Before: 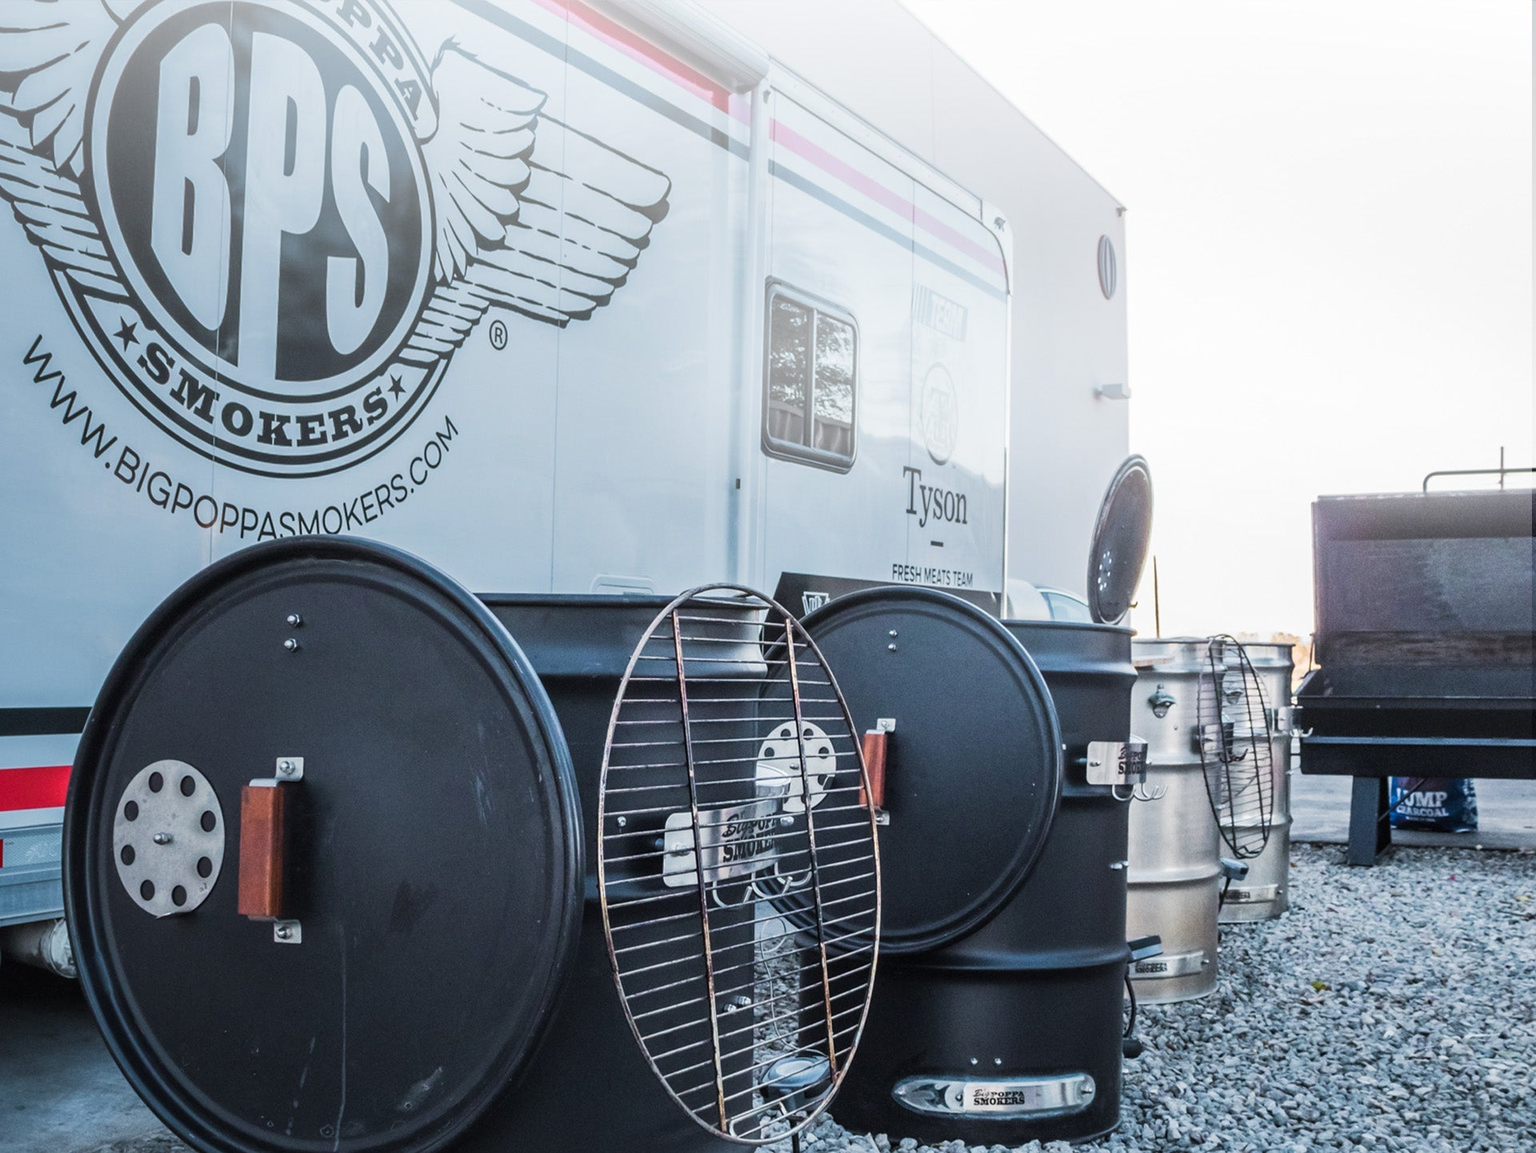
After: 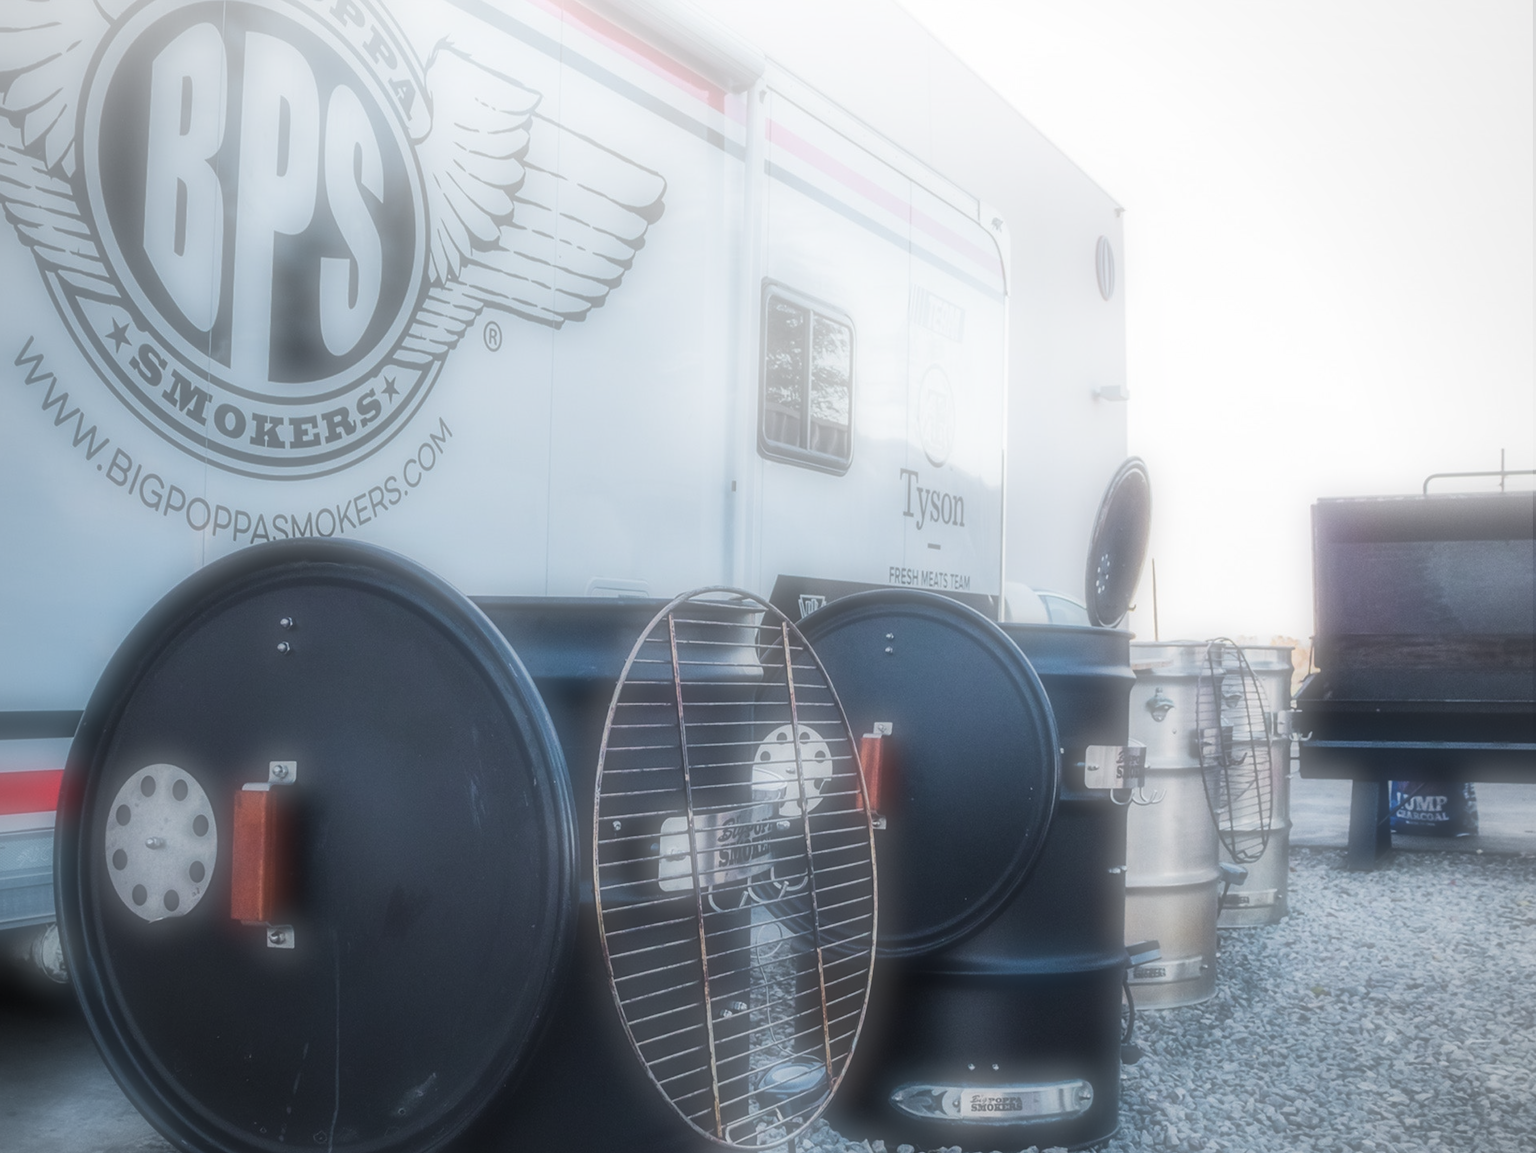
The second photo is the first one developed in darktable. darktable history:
soften: on, module defaults
vignetting: brightness -0.167
crop and rotate: left 0.614%, top 0.179%, bottom 0.309%
white balance: emerald 1
